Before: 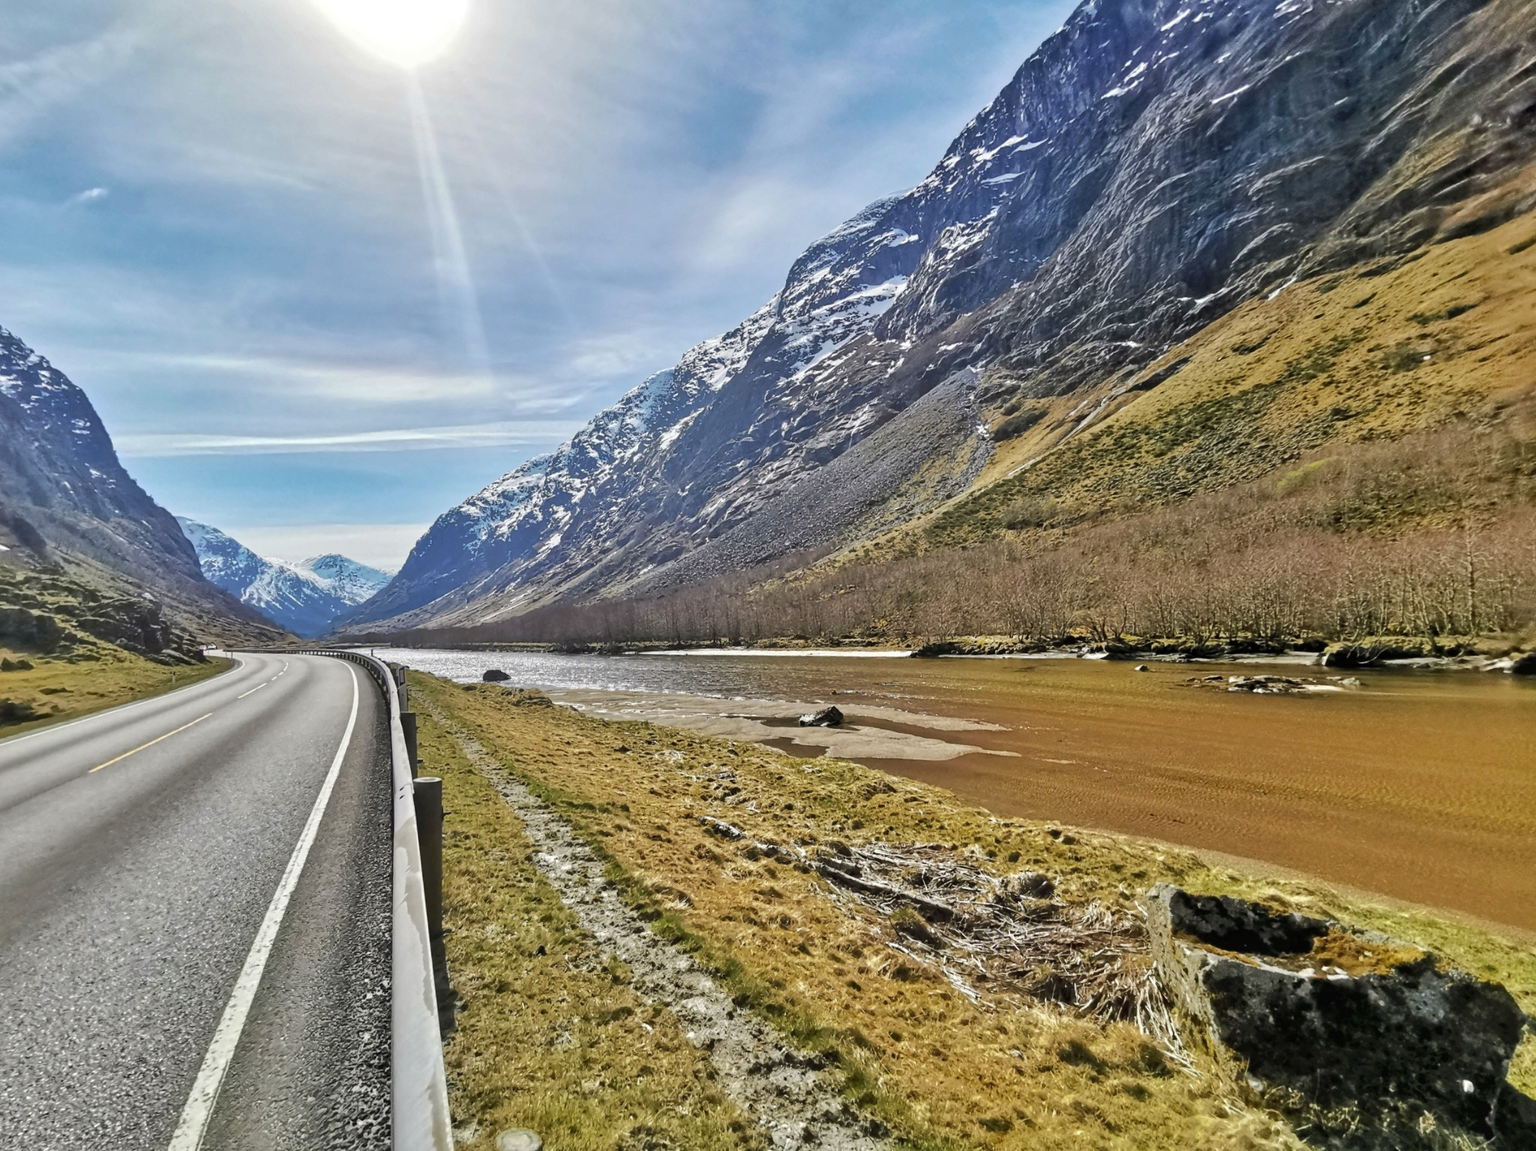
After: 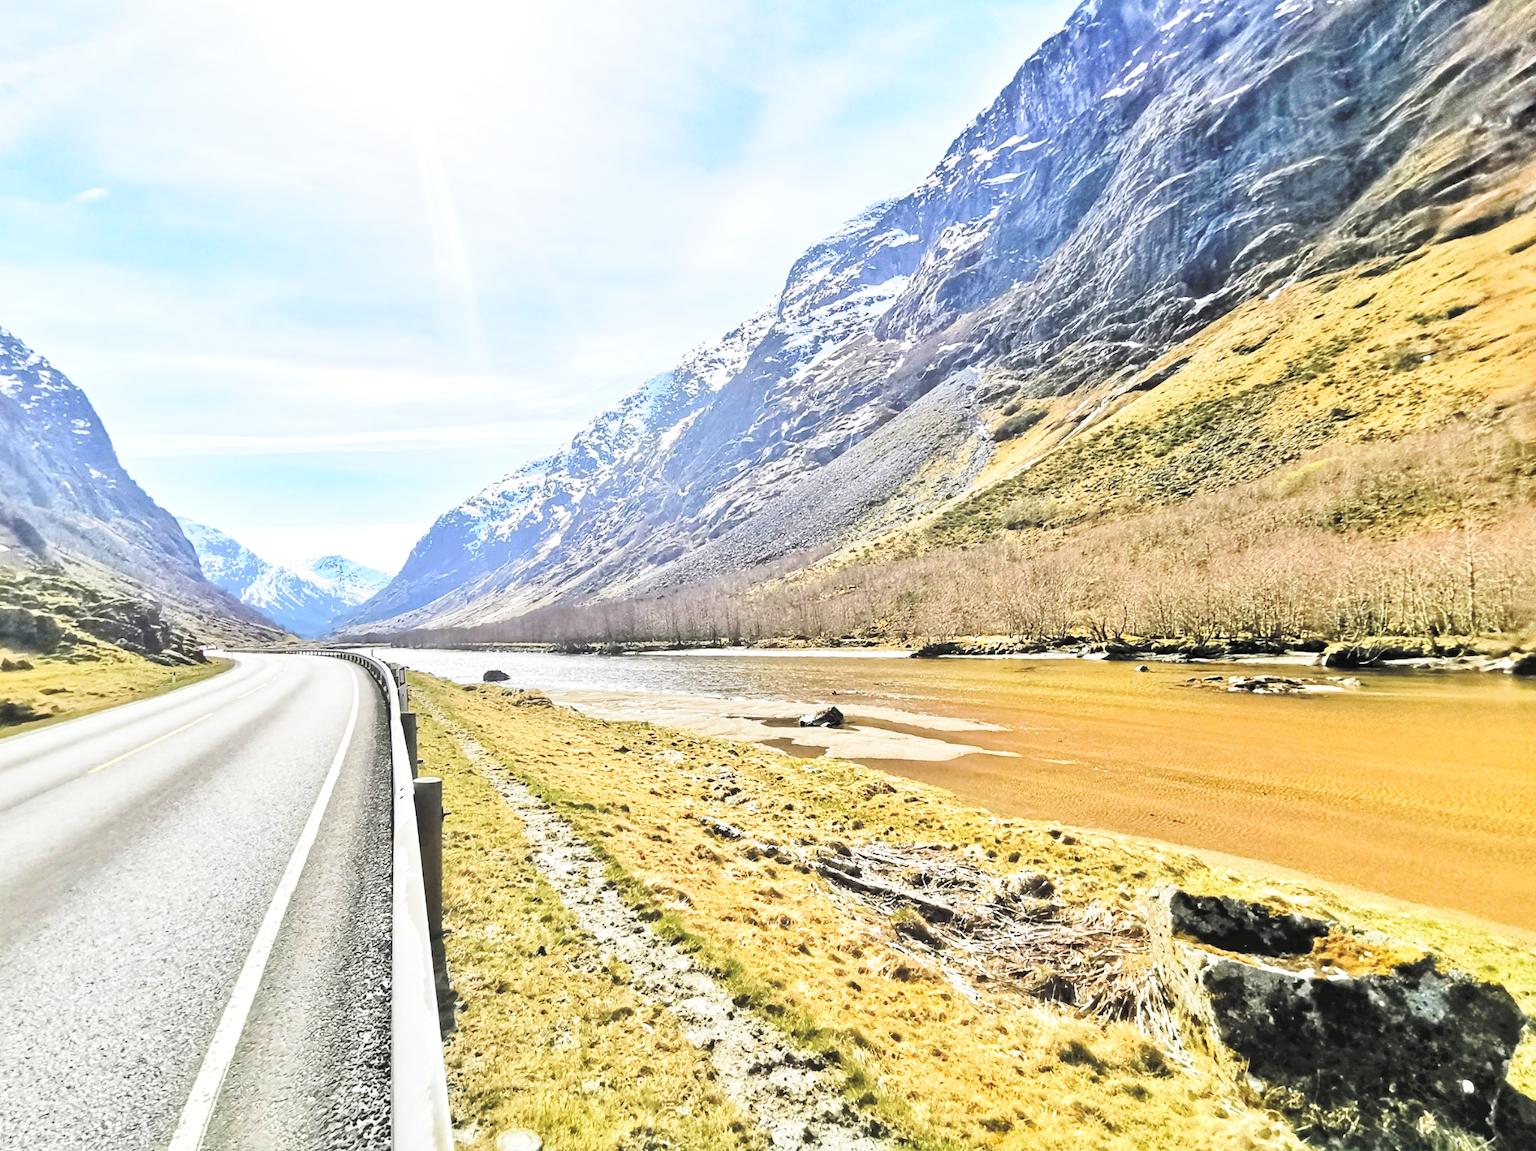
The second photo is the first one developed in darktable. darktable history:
exposure: exposure 0.191 EV, compensate highlight preservation false
tone equalizer: -8 EV -0.38 EV, -7 EV -0.408 EV, -6 EV -0.359 EV, -5 EV -0.23 EV, -3 EV 0.231 EV, -2 EV 0.321 EV, -1 EV 0.397 EV, +0 EV 0.424 EV, edges refinement/feathering 500, mask exposure compensation -1.57 EV, preserve details no
contrast brightness saturation: brightness 0.276
base curve: curves: ch0 [(0, 0) (0.028, 0.03) (0.121, 0.232) (0.46, 0.748) (0.859, 0.968) (1, 1)], preserve colors none
